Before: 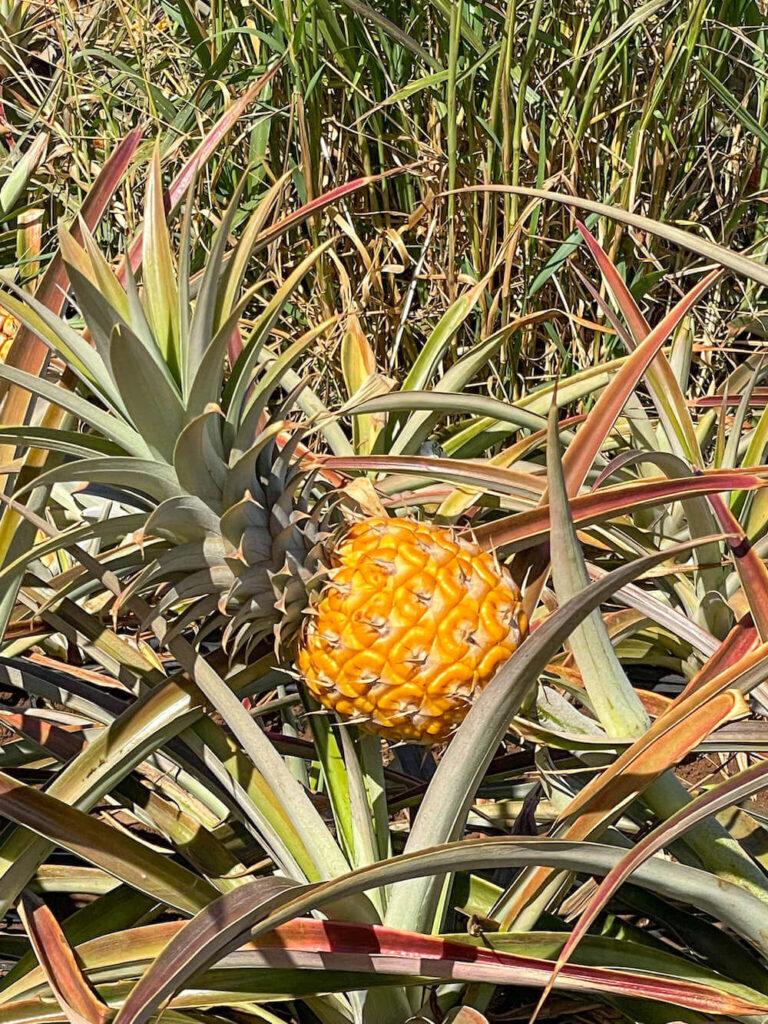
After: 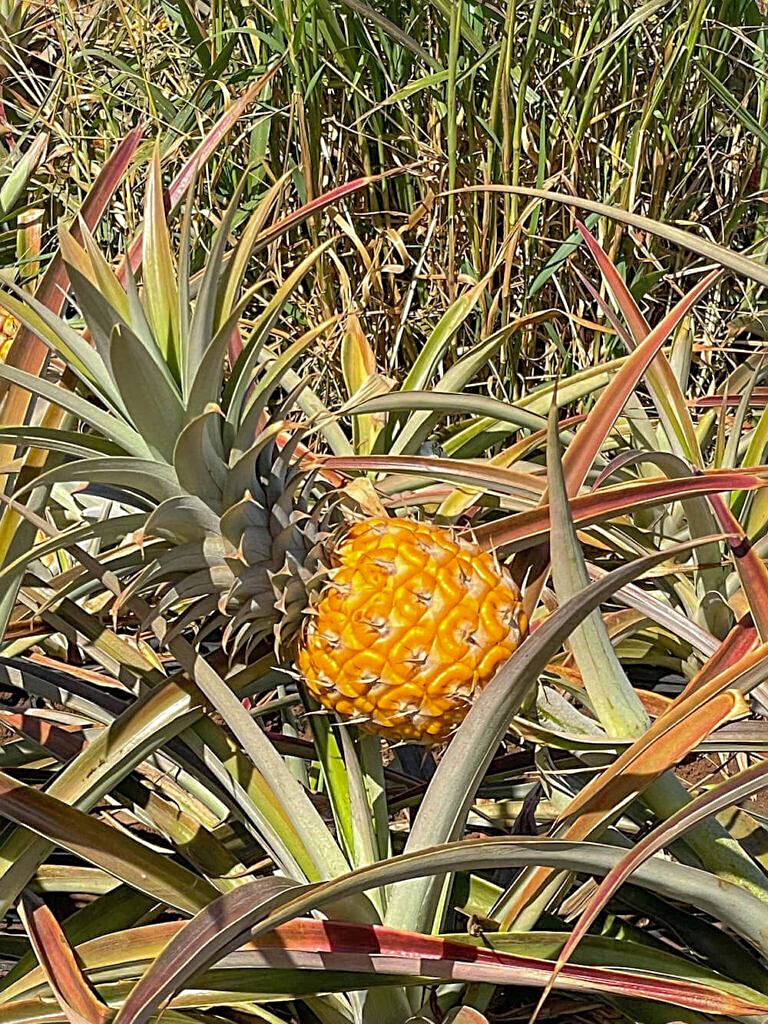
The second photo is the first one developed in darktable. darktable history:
shadows and highlights: shadows 30
sharpen: on, module defaults
